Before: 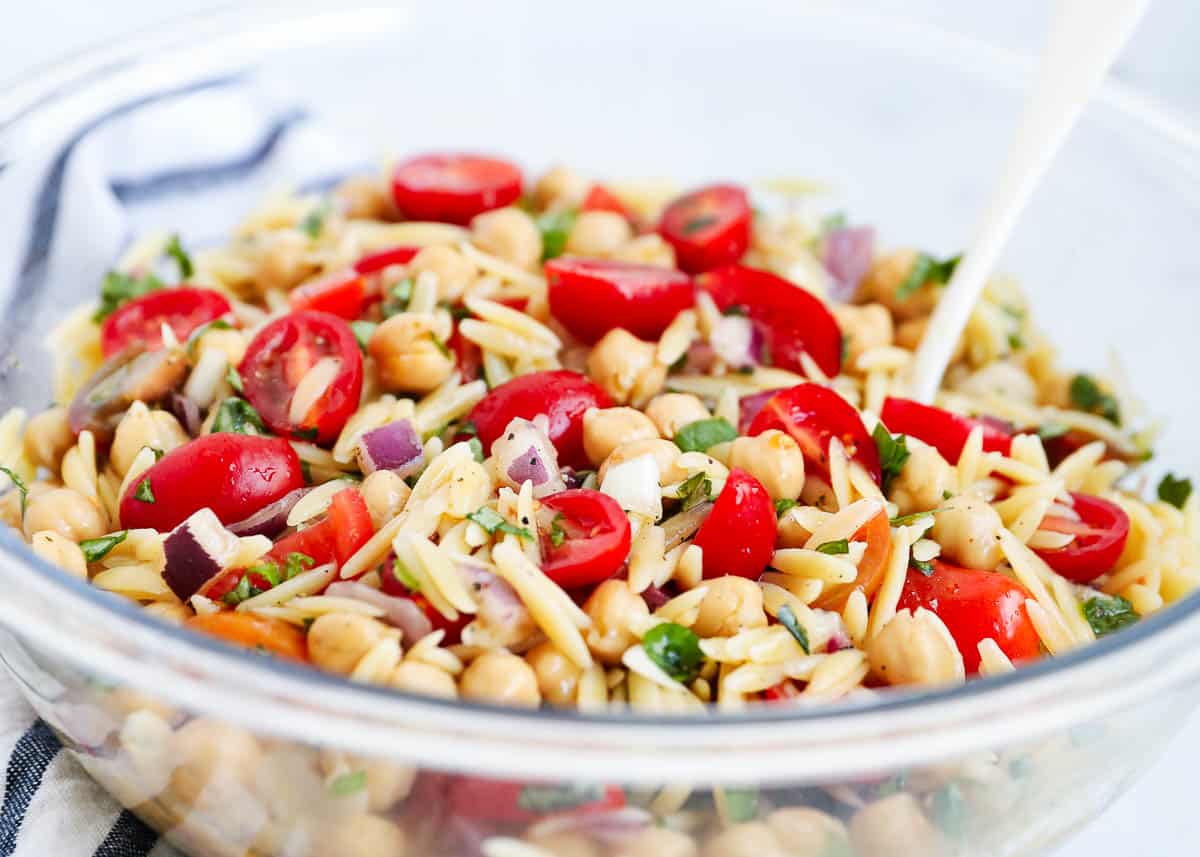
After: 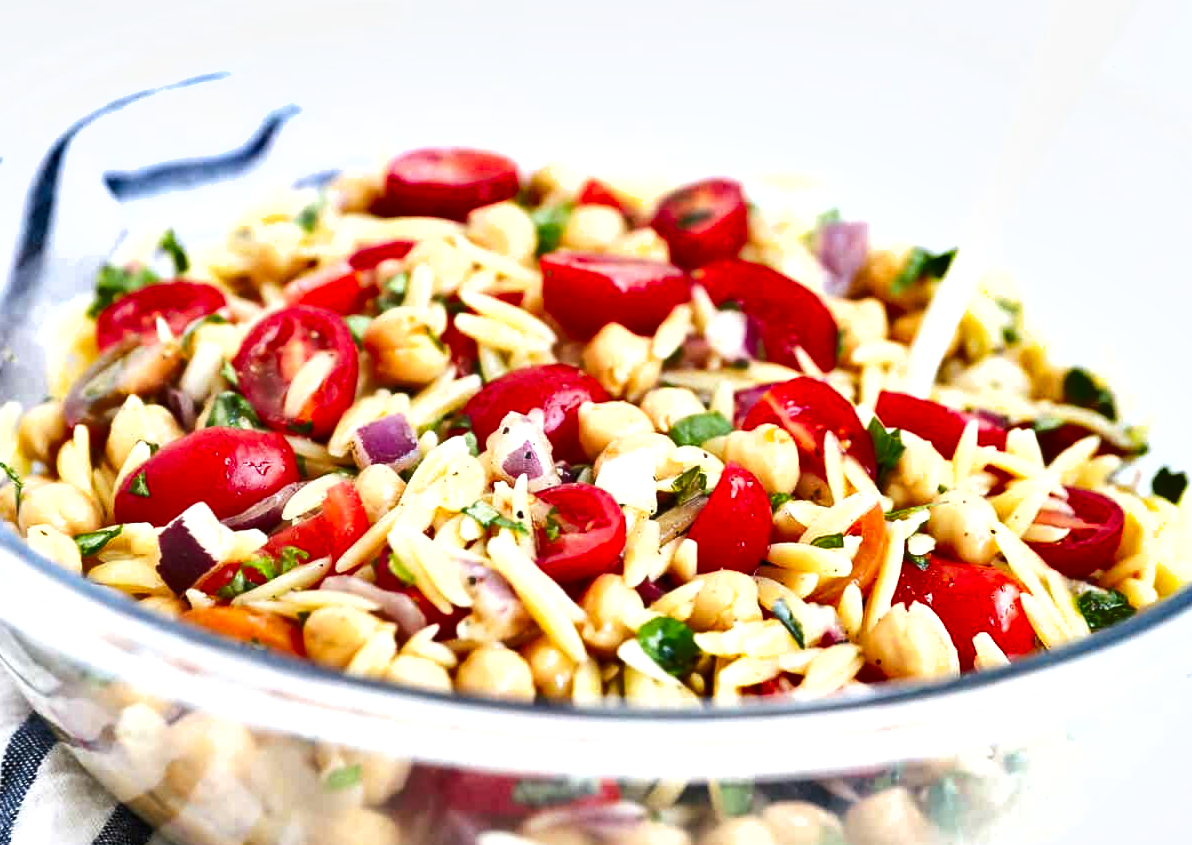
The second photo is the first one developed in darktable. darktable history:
exposure: exposure 0.558 EV, compensate exposure bias true, compensate highlight preservation false
color zones: curves: ch0 [(0, 0.5) (0.143, 0.5) (0.286, 0.5) (0.429, 0.5) (0.62, 0.489) (0.714, 0.445) (0.844, 0.496) (1, 0.5)]; ch1 [(0, 0.5) (0.143, 0.5) (0.286, 0.5) (0.429, 0.5) (0.571, 0.5) (0.714, 0.523) (0.857, 0.5) (1, 0.5)]
crop: left 0.434%, top 0.751%, right 0.228%, bottom 0.545%
shadows and highlights: low approximation 0.01, soften with gaussian
